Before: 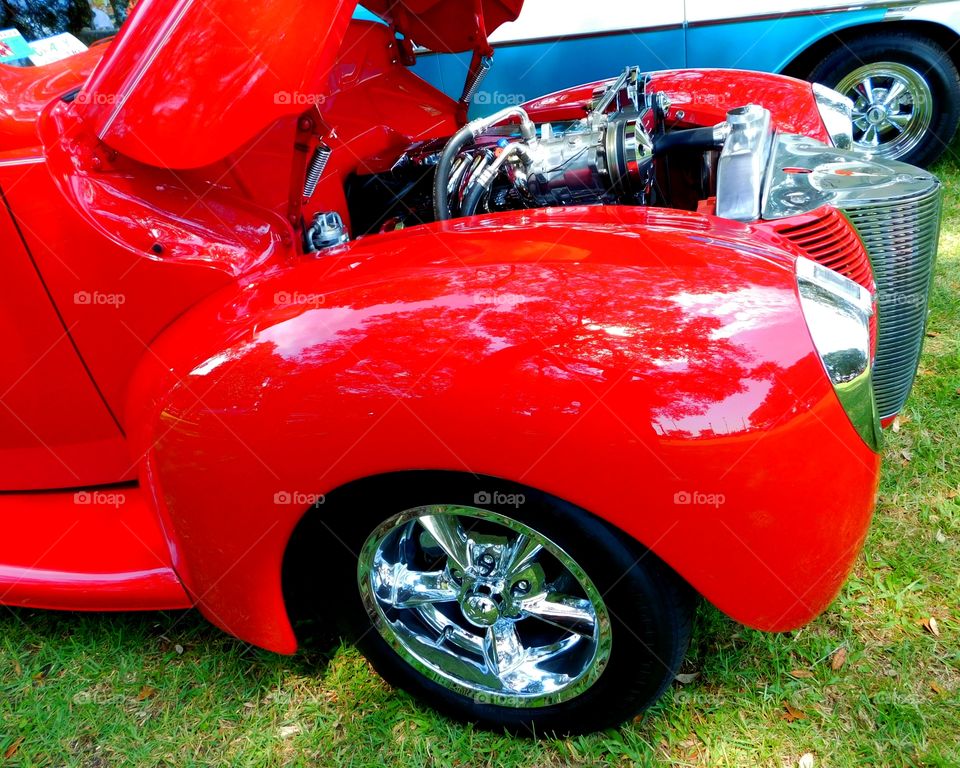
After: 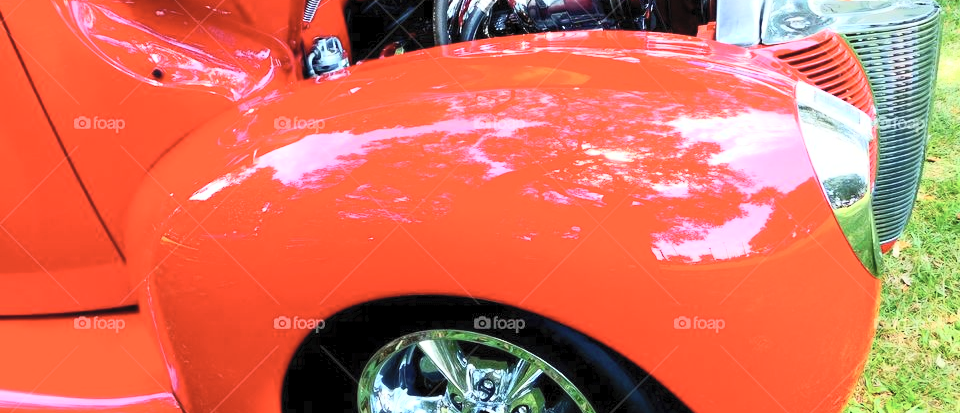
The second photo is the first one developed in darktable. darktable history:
crop and rotate: top 22.817%, bottom 23.339%
contrast brightness saturation: contrast 0.388, brightness 0.521
